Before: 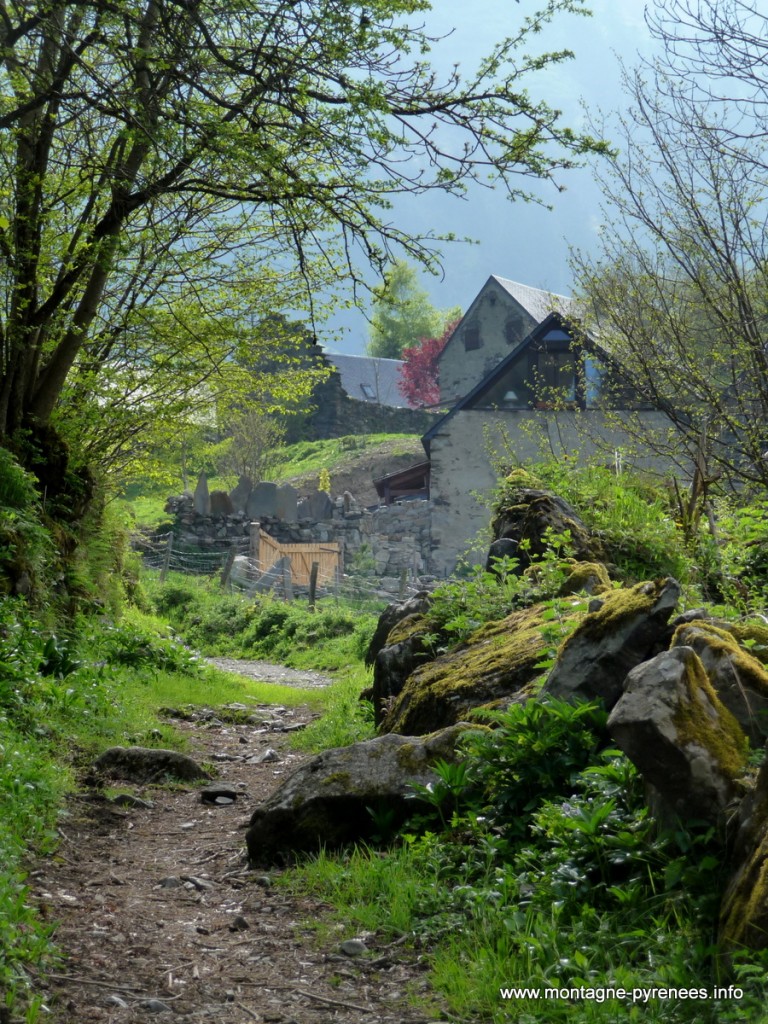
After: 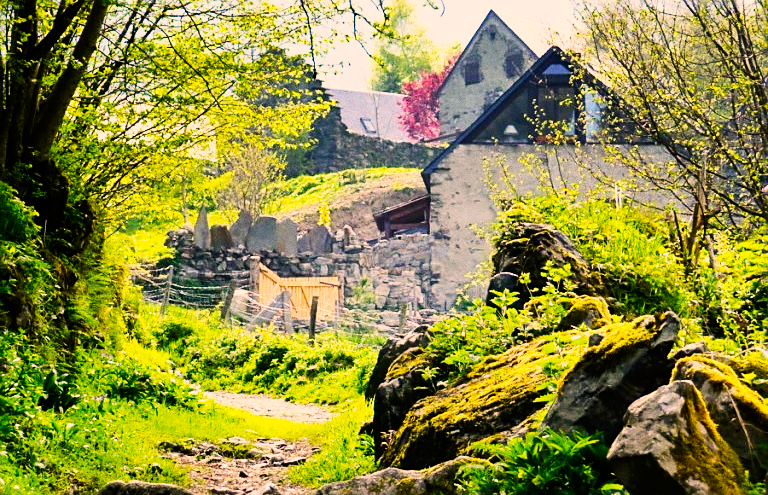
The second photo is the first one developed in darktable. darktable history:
sharpen: on, module defaults
contrast brightness saturation: contrast 0.14
white balance: red 1, blue 1
color balance rgb: perceptual saturation grading › global saturation 20%, global vibrance 20%
base curve: curves: ch0 [(0, 0) (0.007, 0.004) (0.027, 0.03) (0.046, 0.07) (0.207, 0.54) (0.442, 0.872) (0.673, 0.972) (1, 1)], preserve colors none
grain: coarseness 0.47 ISO
crop and rotate: top 26.056%, bottom 25.543%
color correction: highlights a* 17.88, highlights b* 18.79
